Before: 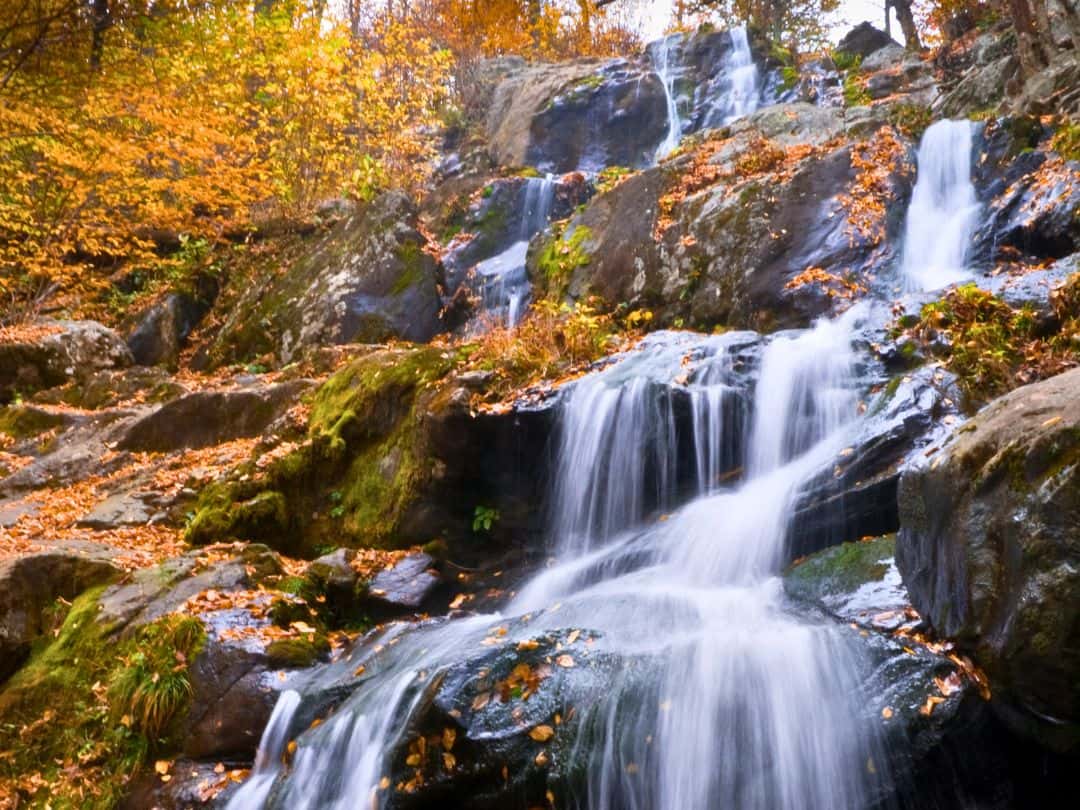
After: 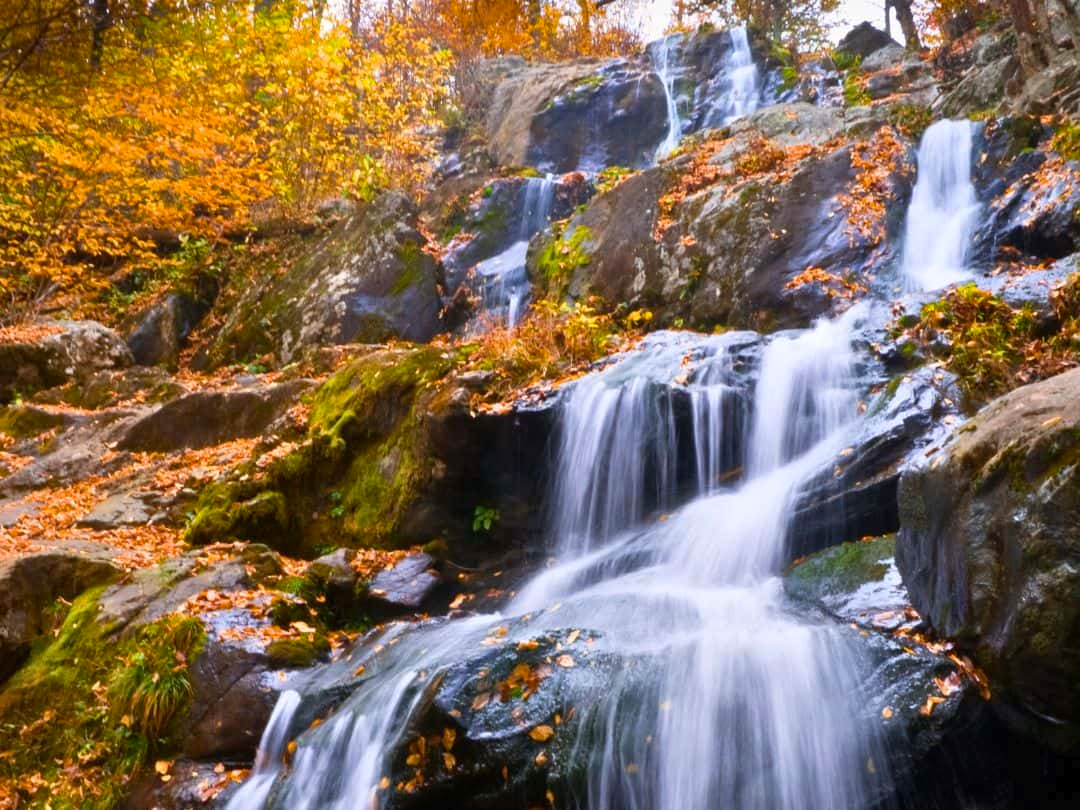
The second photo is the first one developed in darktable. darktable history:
contrast brightness saturation: saturation 0.134
tone curve: curves: ch0 [(0, 0) (0.003, 0.013) (0.011, 0.017) (0.025, 0.028) (0.044, 0.049) (0.069, 0.07) (0.1, 0.103) (0.136, 0.143) (0.177, 0.186) (0.224, 0.232) (0.277, 0.282) (0.335, 0.333) (0.399, 0.405) (0.468, 0.477) (0.543, 0.54) (0.623, 0.627) (0.709, 0.709) (0.801, 0.798) (0.898, 0.902) (1, 1)], color space Lab, independent channels, preserve colors none
